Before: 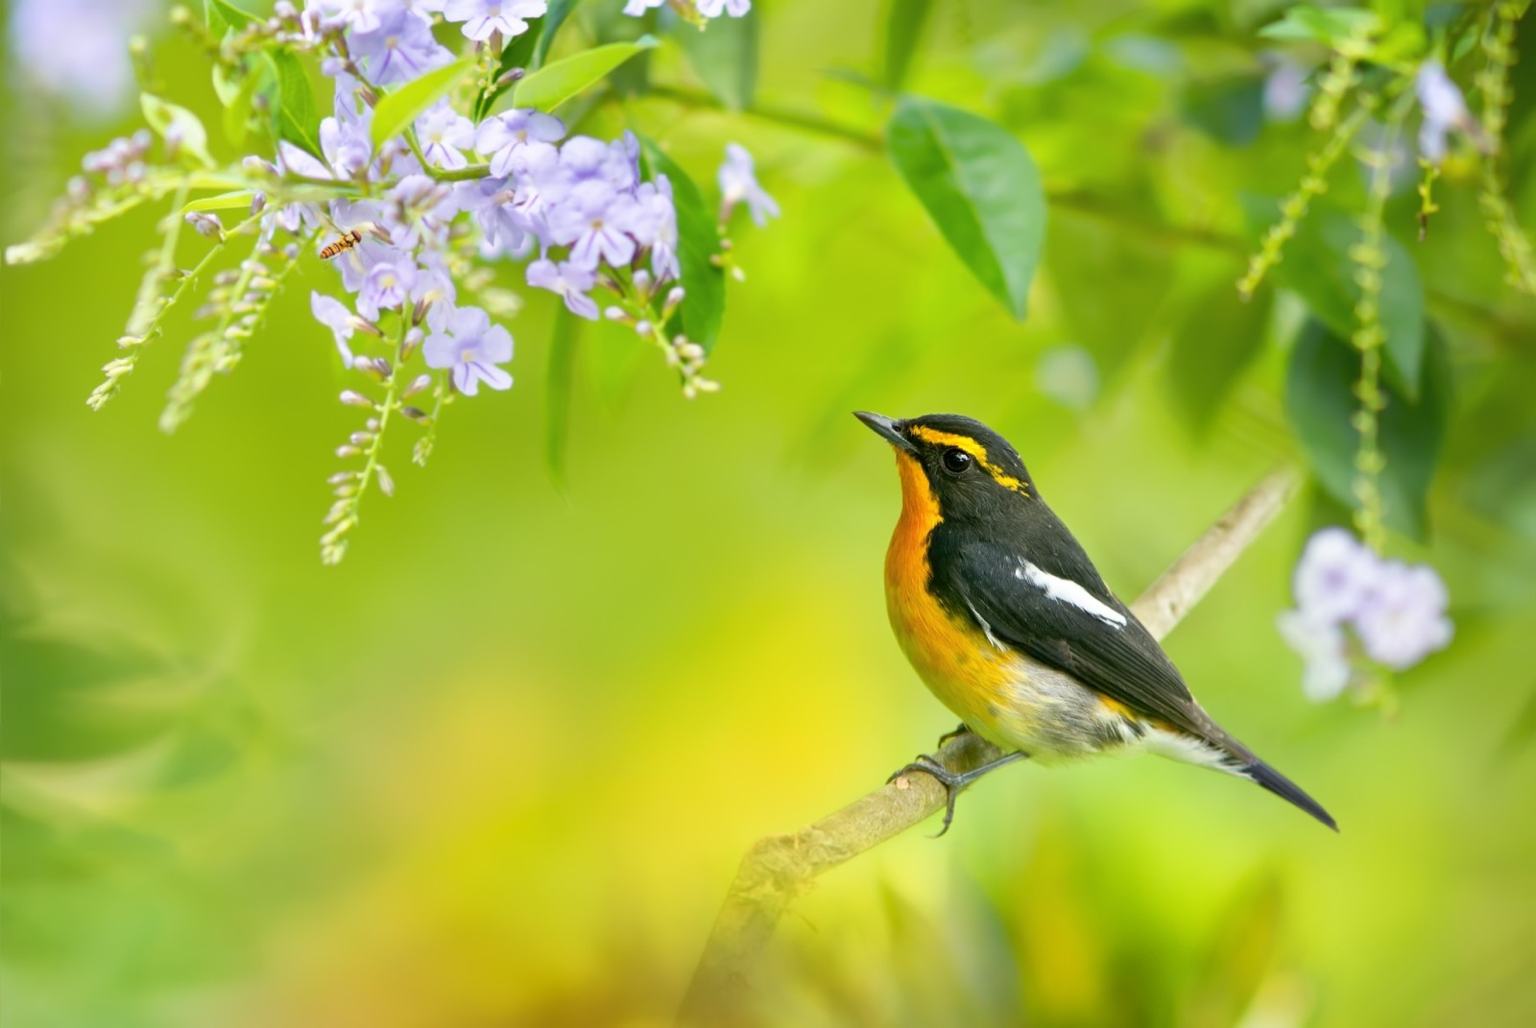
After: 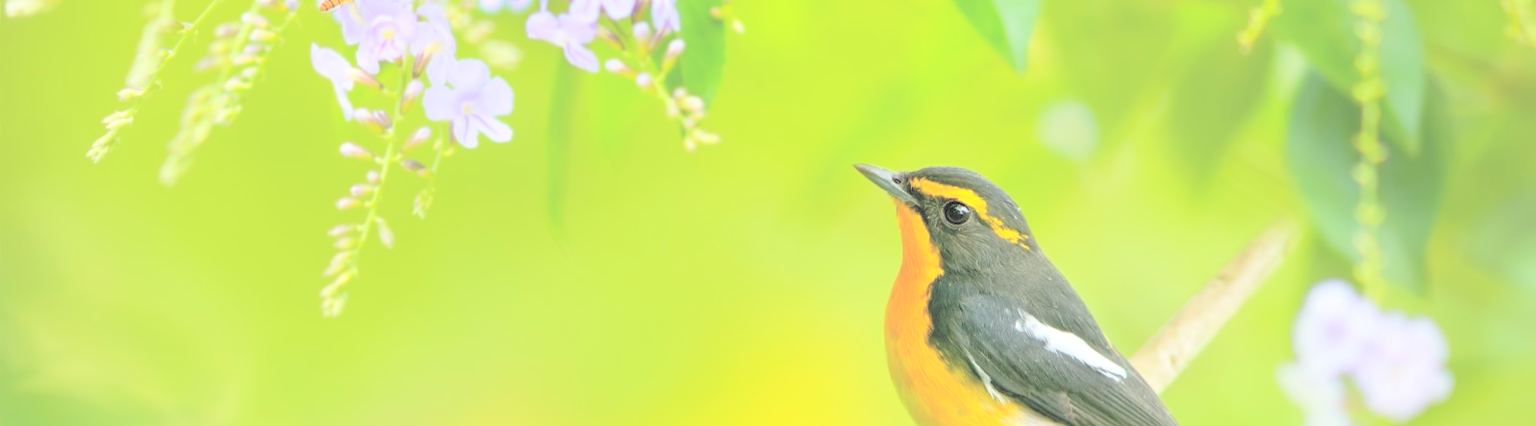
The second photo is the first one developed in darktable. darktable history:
crop and rotate: top 24.138%, bottom 34.377%
contrast brightness saturation: brightness 0.983
